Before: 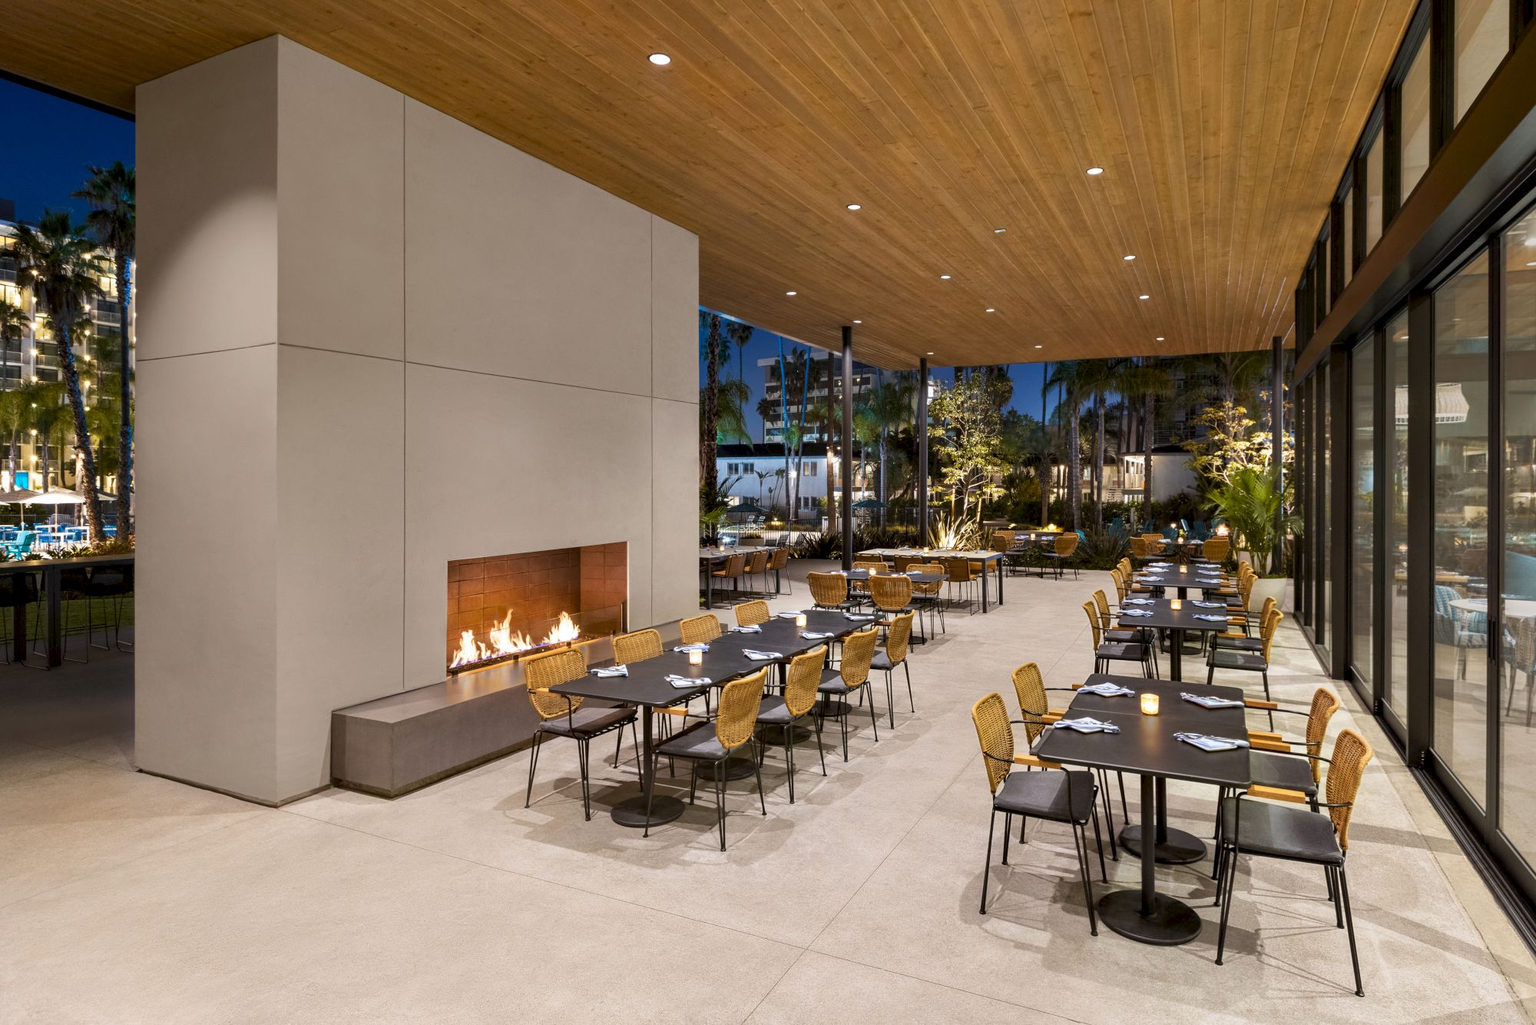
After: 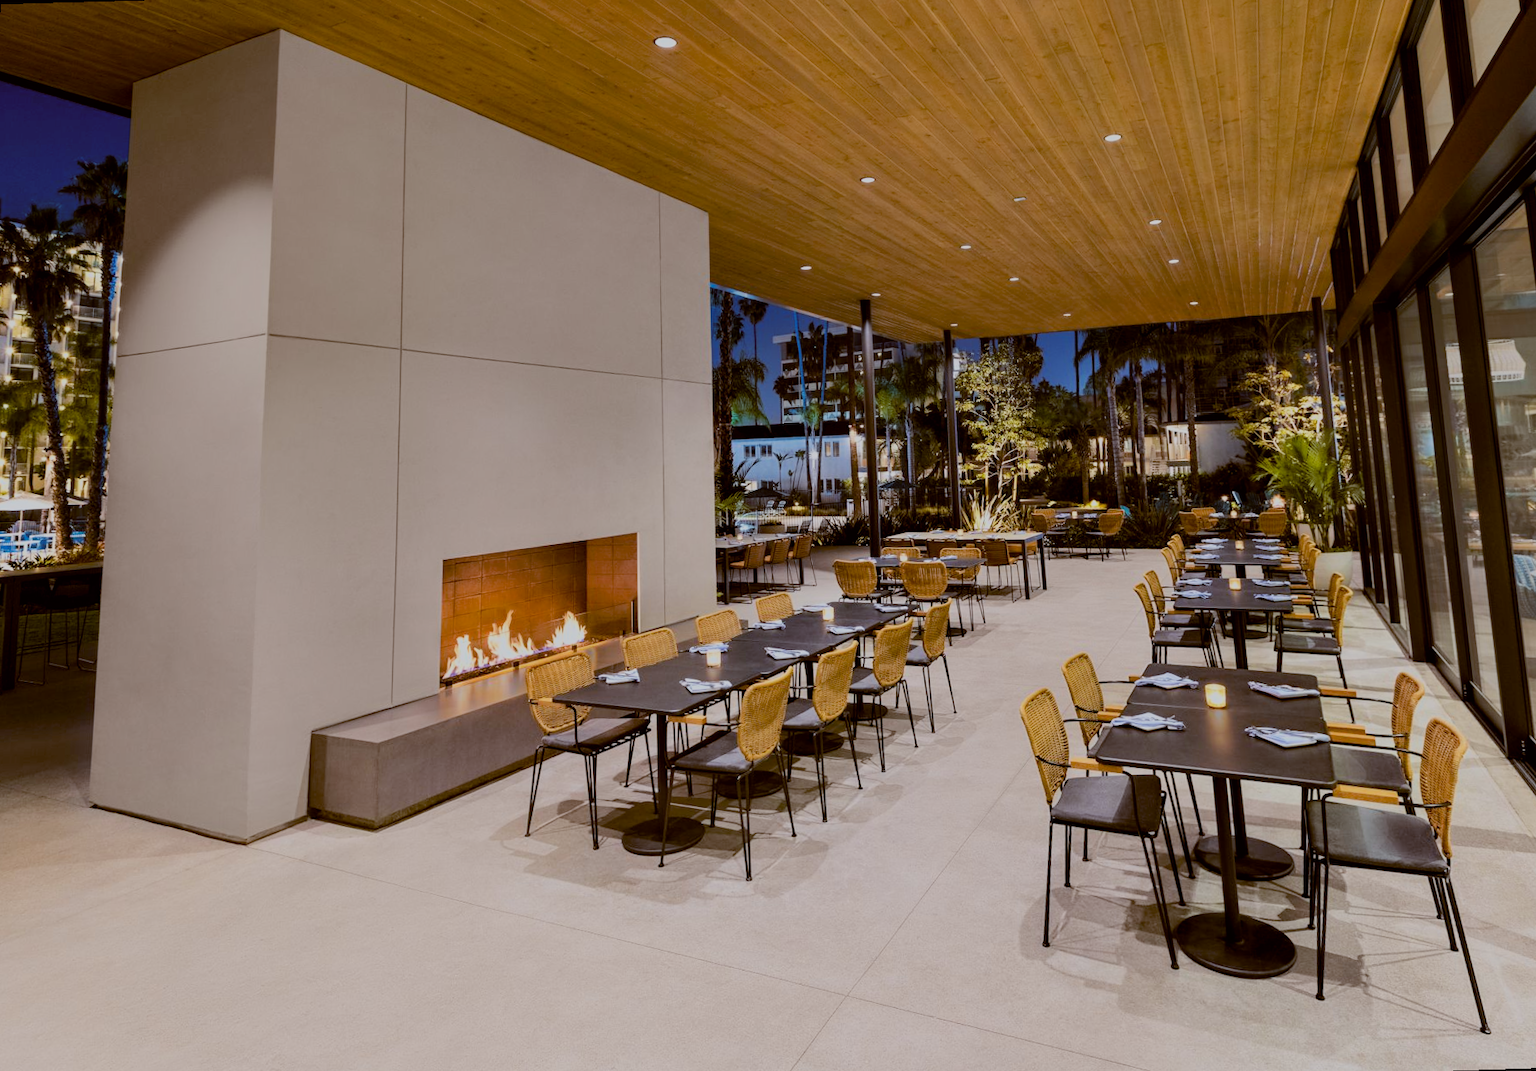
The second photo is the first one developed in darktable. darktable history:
color balance: lift [1, 1.015, 1.004, 0.985], gamma [1, 0.958, 0.971, 1.042], gain [1, 0.956, 0.977, 1.044]
filmic rgb: black relative exposure -6.15 EV, white relative exposure 6.96 EV, hardness 2.23, color science v6 (2022)
rotate and perspective: rotation -1.68°, lens shift (vertical) -0.146, crop left 0.049, crop right 0.912, crop top 0.032, crop bottom 0.96
